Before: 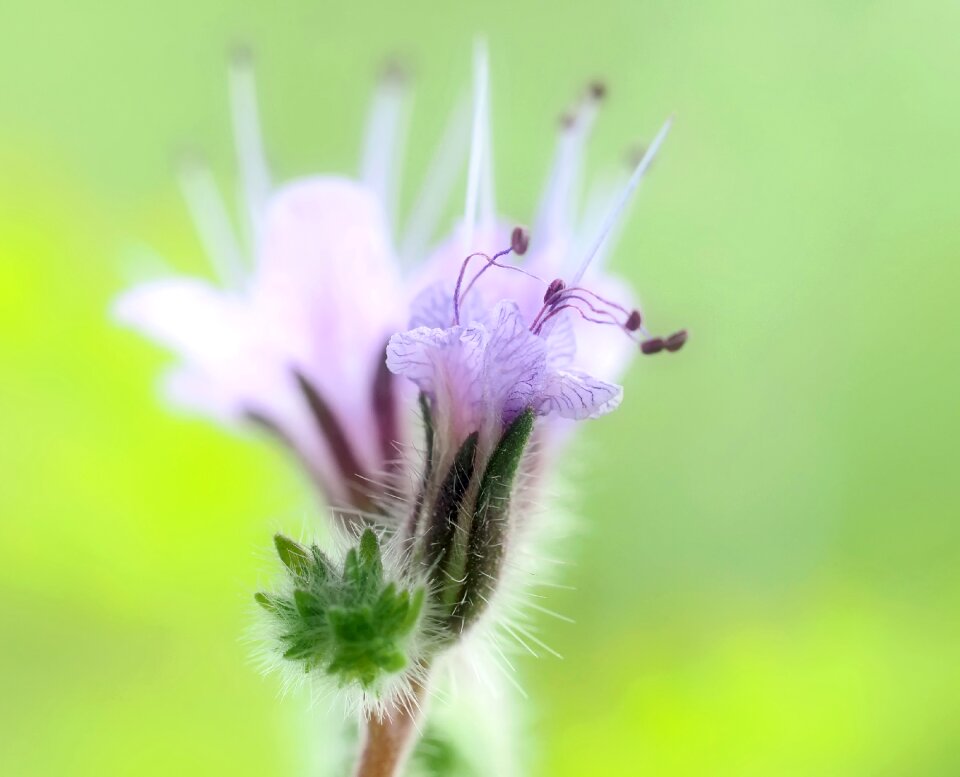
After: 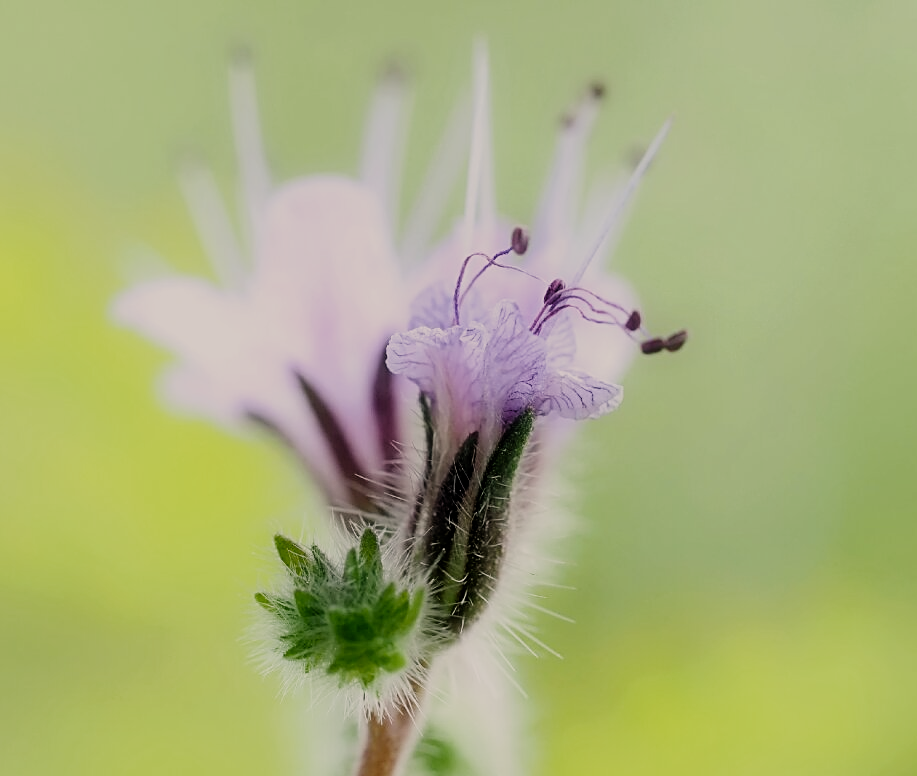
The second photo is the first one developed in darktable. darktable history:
crop: right 4.402%, bottom 0.024%
exposure: exposure -0.46 EV, compensate highlight preservation false
color correction: highlights a* 3.89, highlights b* 5.11
tone curve: curves: ch0 [(0, 0) (0.08, 0.06) (0.17, 0.14) (0.5, 0.5) (0.83, 0.86) (0.92, 0.94) (1, 1)], color space Lab, linked channels, preserve colors none
contrast brightness saturation: saturation -0.062
sharpen: on, module defaults
filmic rgb: black relative exposure -8.04 EV, white relative exposure 3.98 EV, hardness 4.15, contrast 0.987, preserve chrominance no, color science v4 (2020), contrast in shadows soft, contrast in highlights soft
